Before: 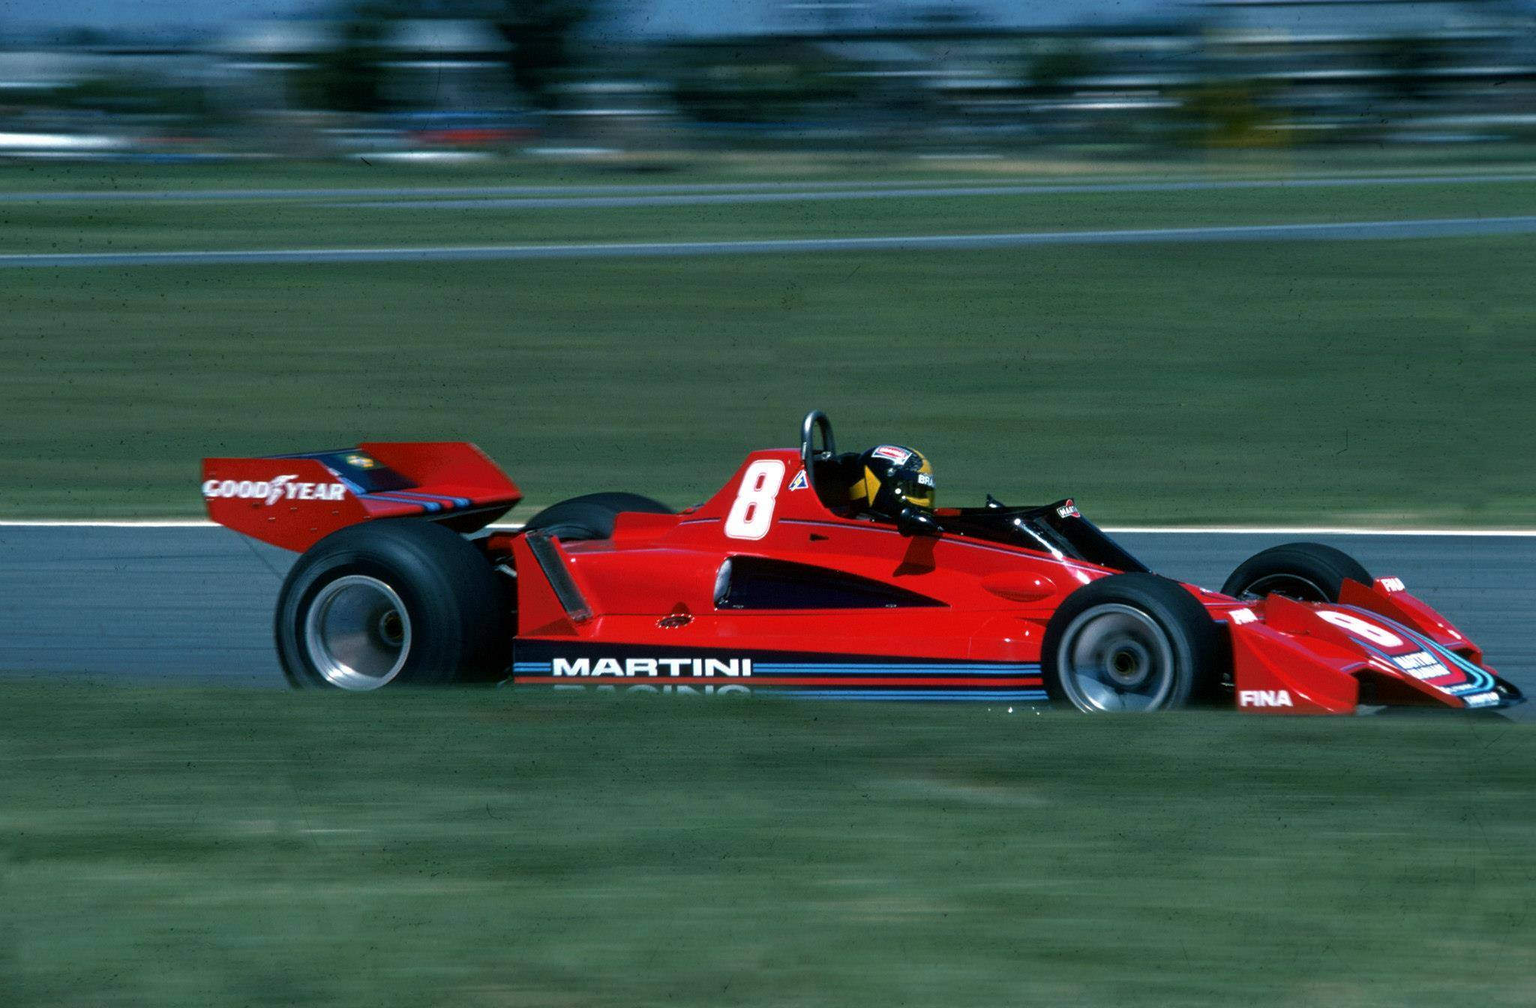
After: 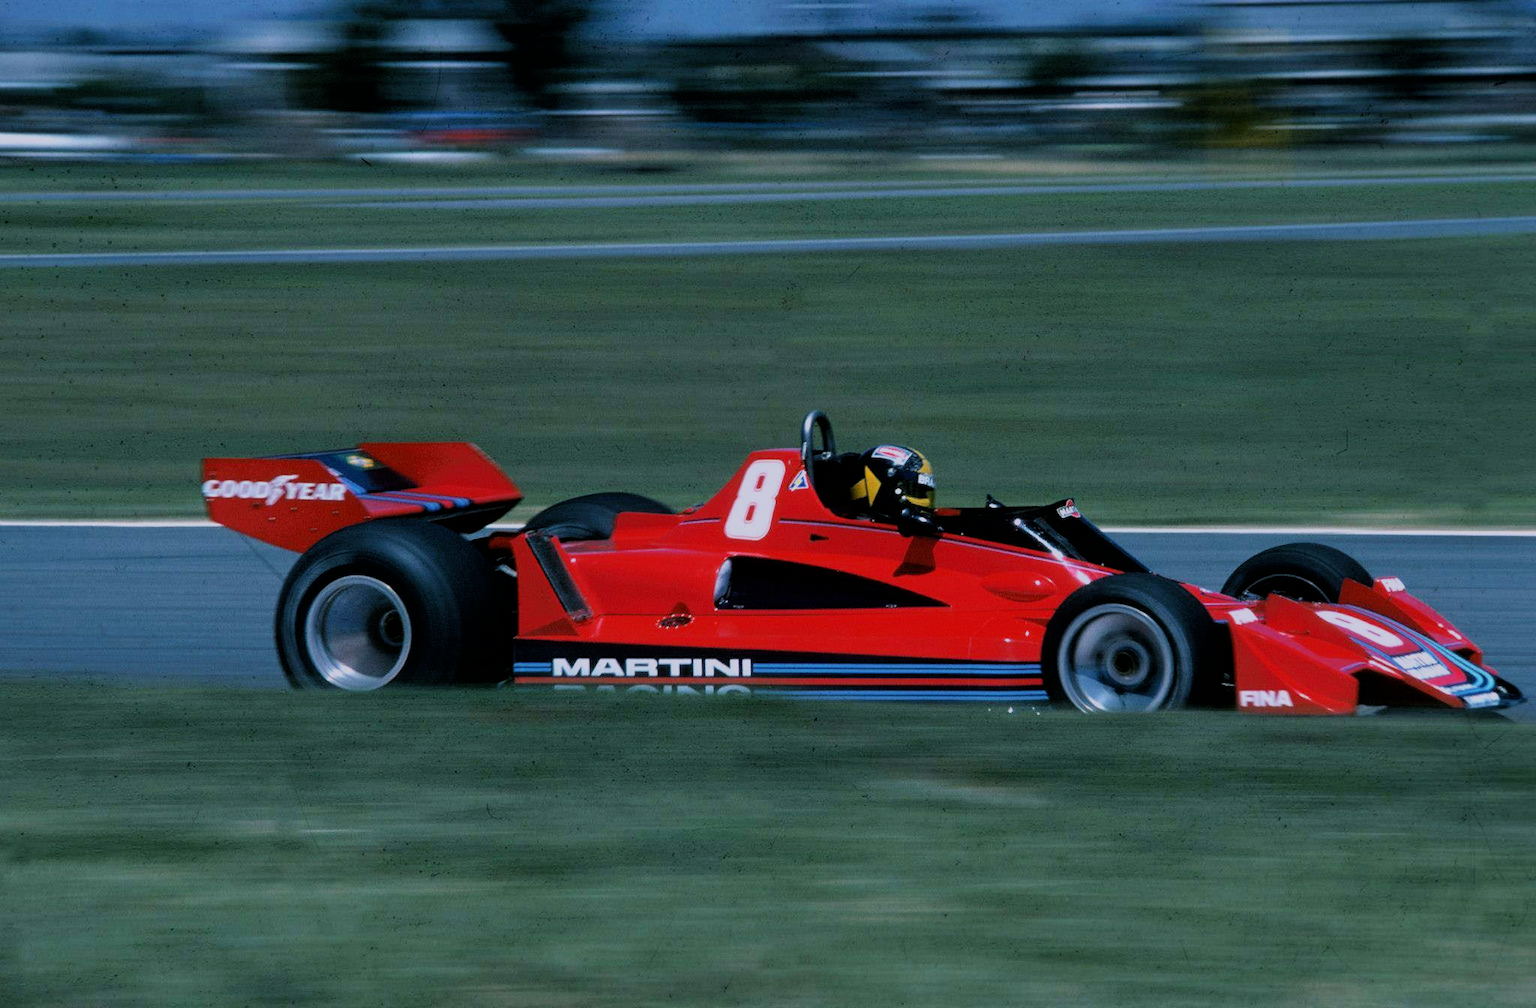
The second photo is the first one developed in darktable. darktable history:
white balance: red 1.004, blue 1.096
filmic rgb: black relative exposure -7.15 EV, white relative exposure 5.36 EV, hardness 3.02, color science v6 (2022)
